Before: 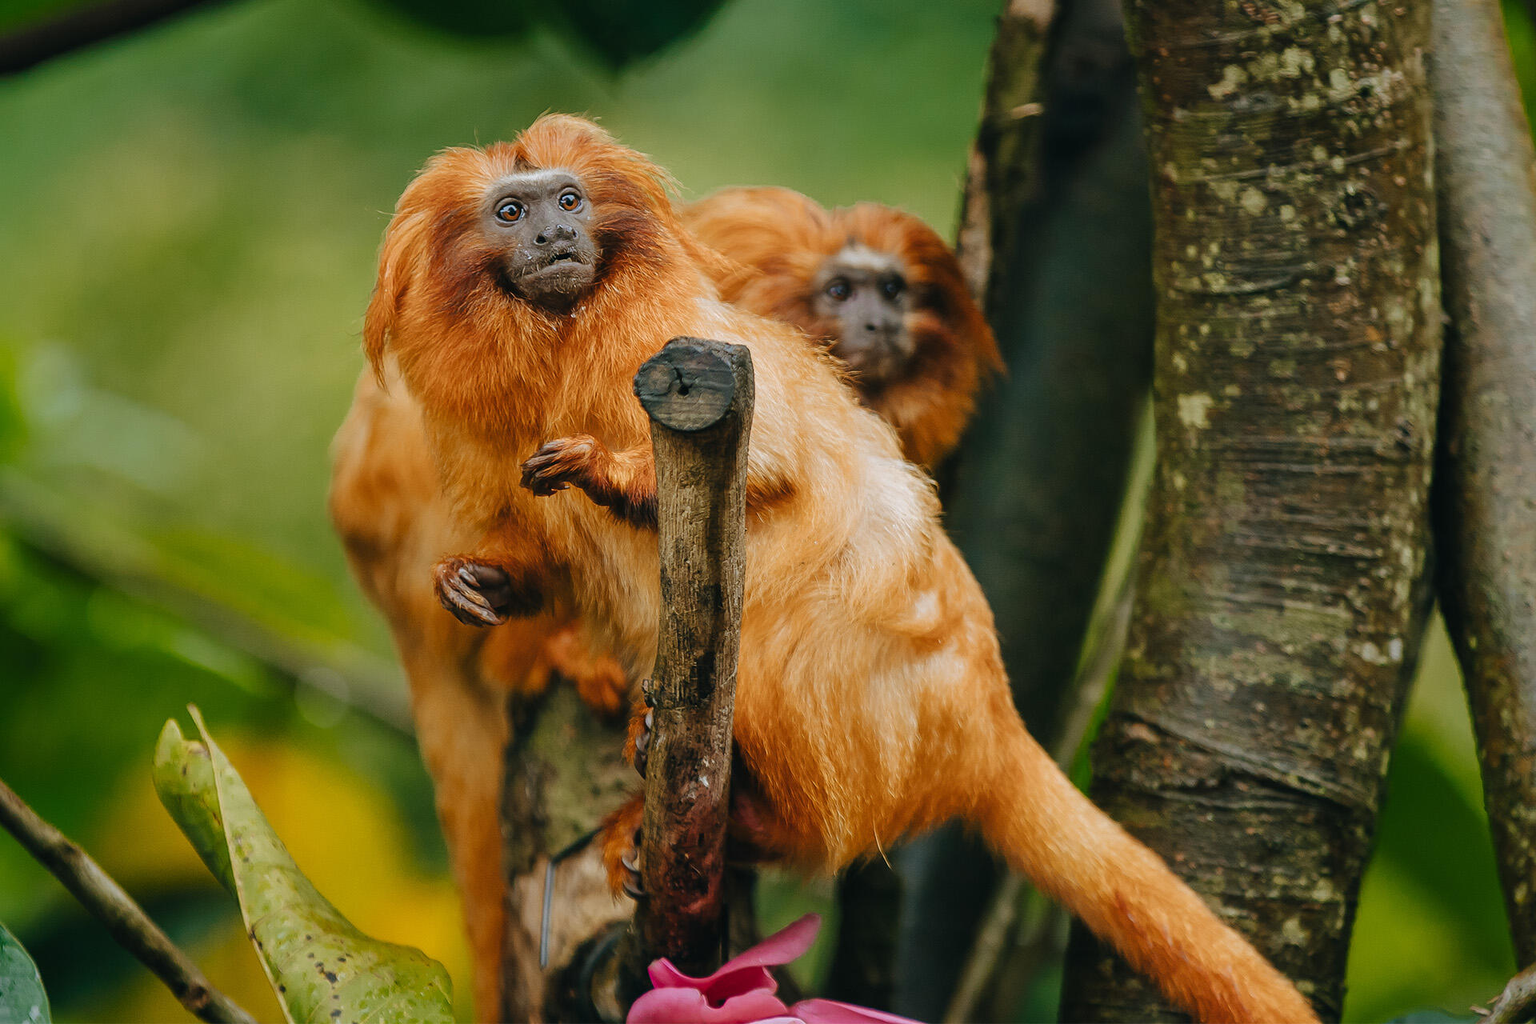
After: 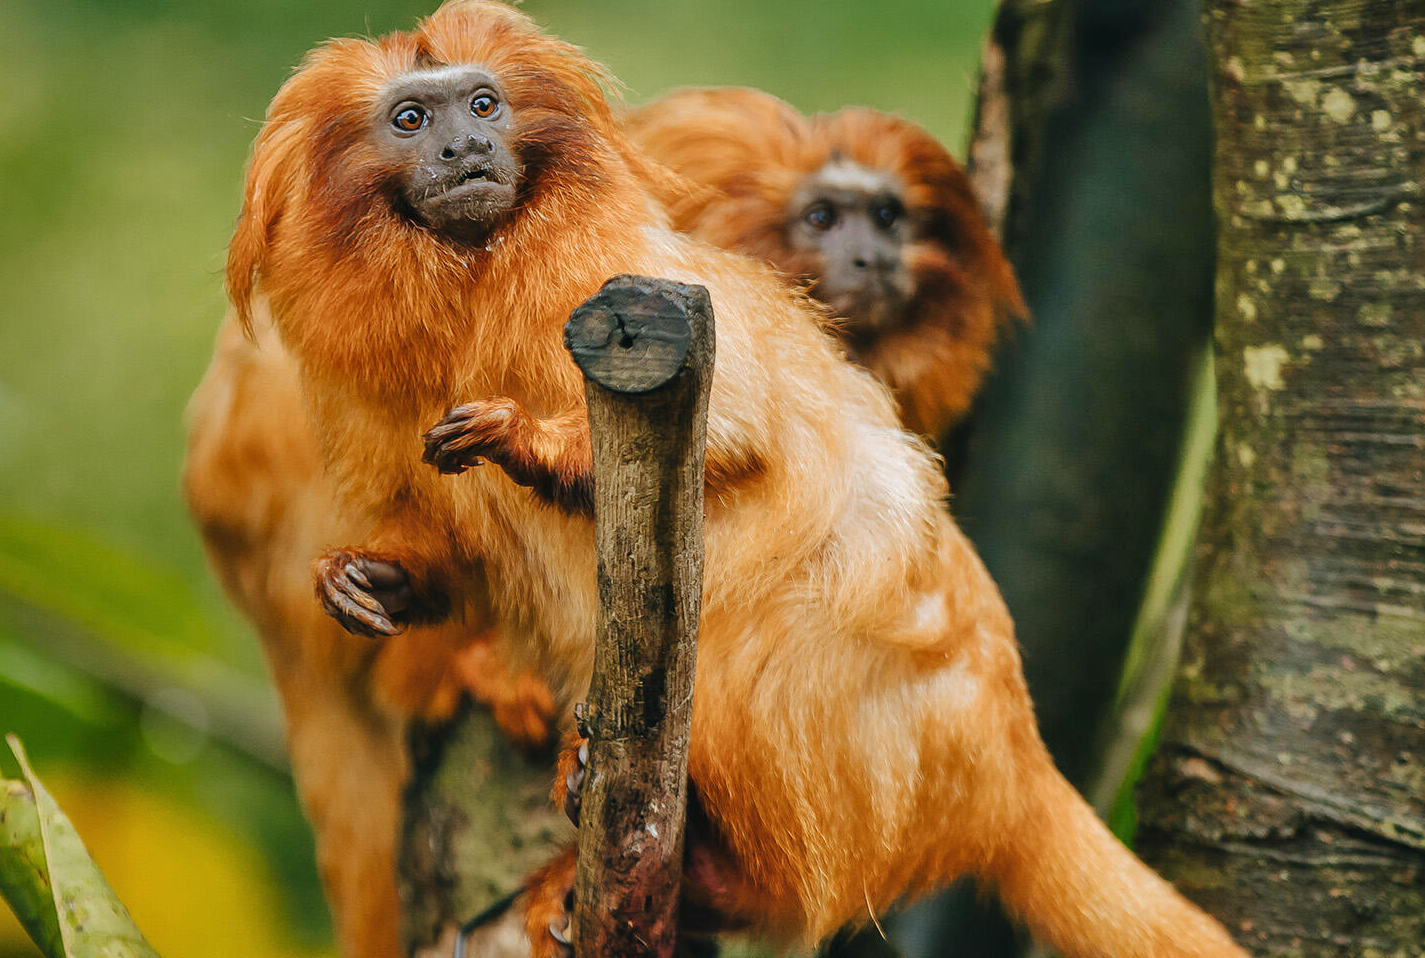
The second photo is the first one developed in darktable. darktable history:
crop and rotate: left 11.885%, top 11.432%, right 13.86%, bottom 13.717%
exposure: exposure 0.129 EV, compensate highlight preservation false
shadows and highlights: white point adjustment 0.944, soften with gaussian
